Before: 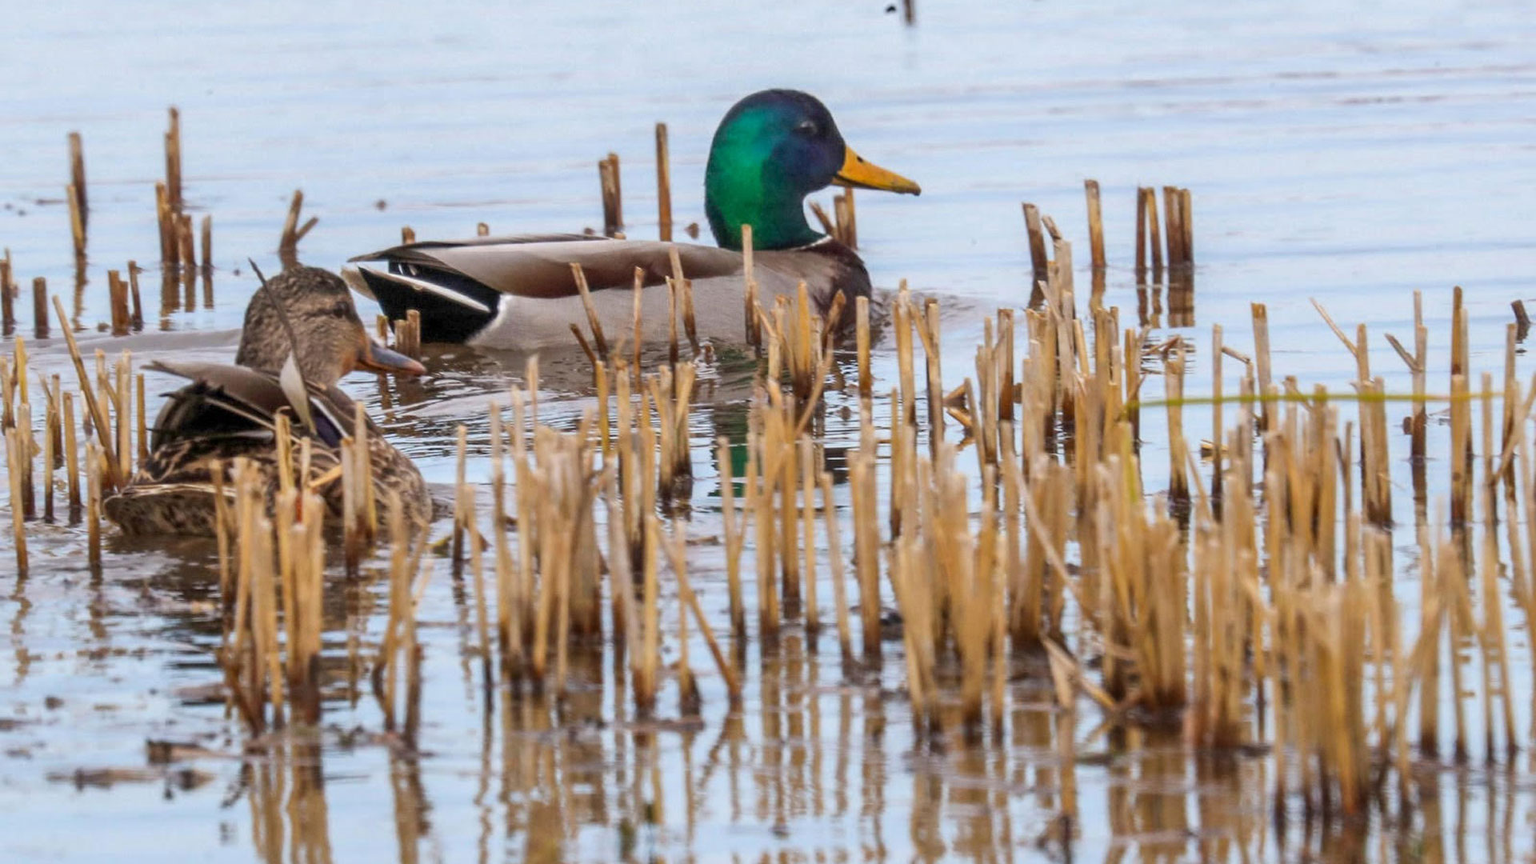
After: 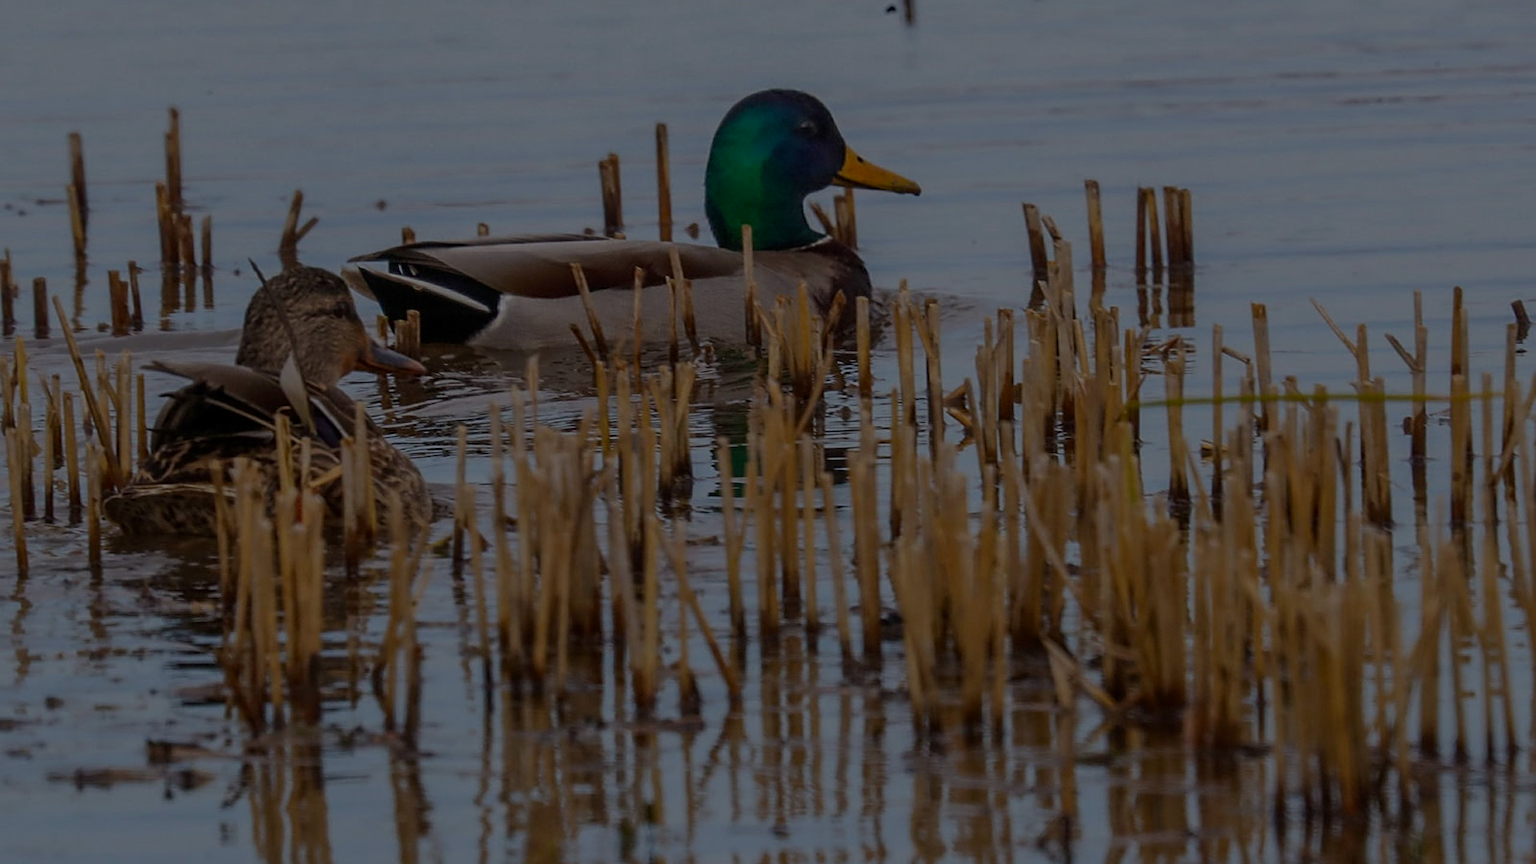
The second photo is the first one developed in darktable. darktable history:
exposure: exposure -2.446 EV, compensate highlight preservation false
sharpen: on, module defaults
contrast brightness saturation: contrast 0.04, saturation 0.16
